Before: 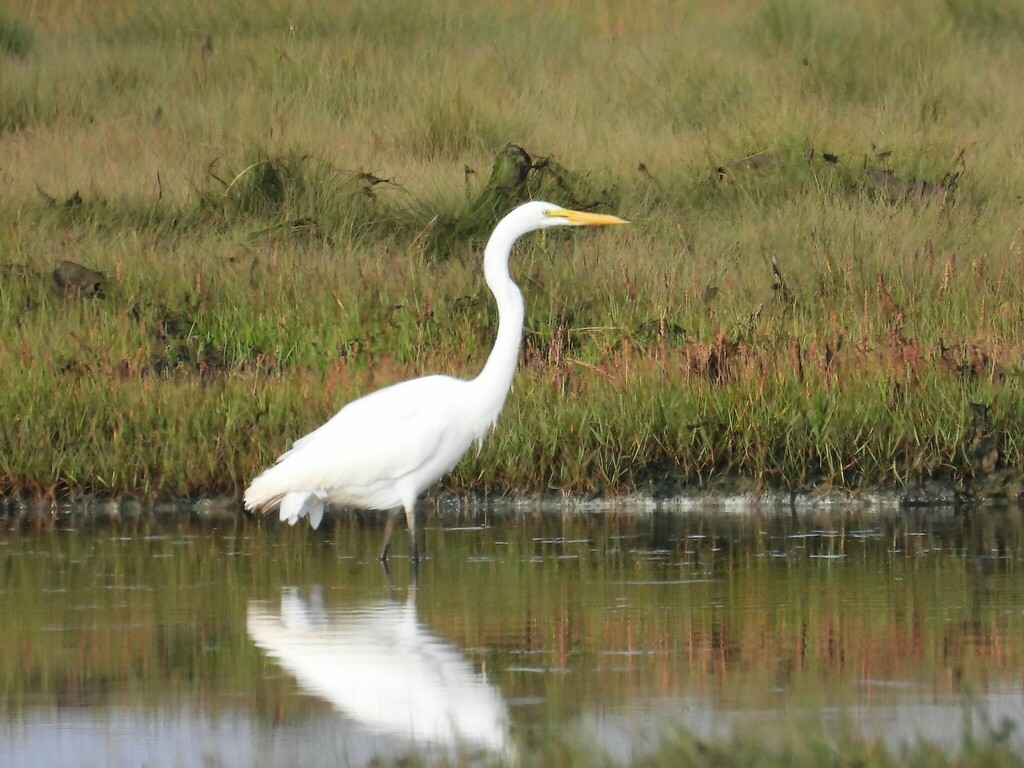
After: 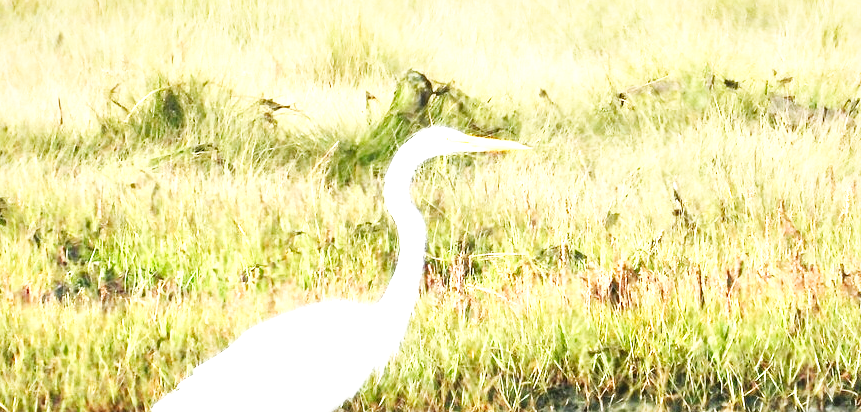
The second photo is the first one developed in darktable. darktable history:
crop and rotate: left 9.689%, top 9.756%, right 6.203%, bottom 36.472%
base curve: curves: ch0 [(0, 0) (0.007, 0.004) (0.027, 0.03) (0.046, 0.07) (0.207, 0.54) (0.442, 0.872) (0.673, 0.972) (1, 1)], preserve colors none
local contrast: mode bilateral grid, contrast 20, coarseness 51, detail 150%, midtone range 0.2
exposure: black level correction 0, exposure 1.392 EV, compensate highlight preservation false
